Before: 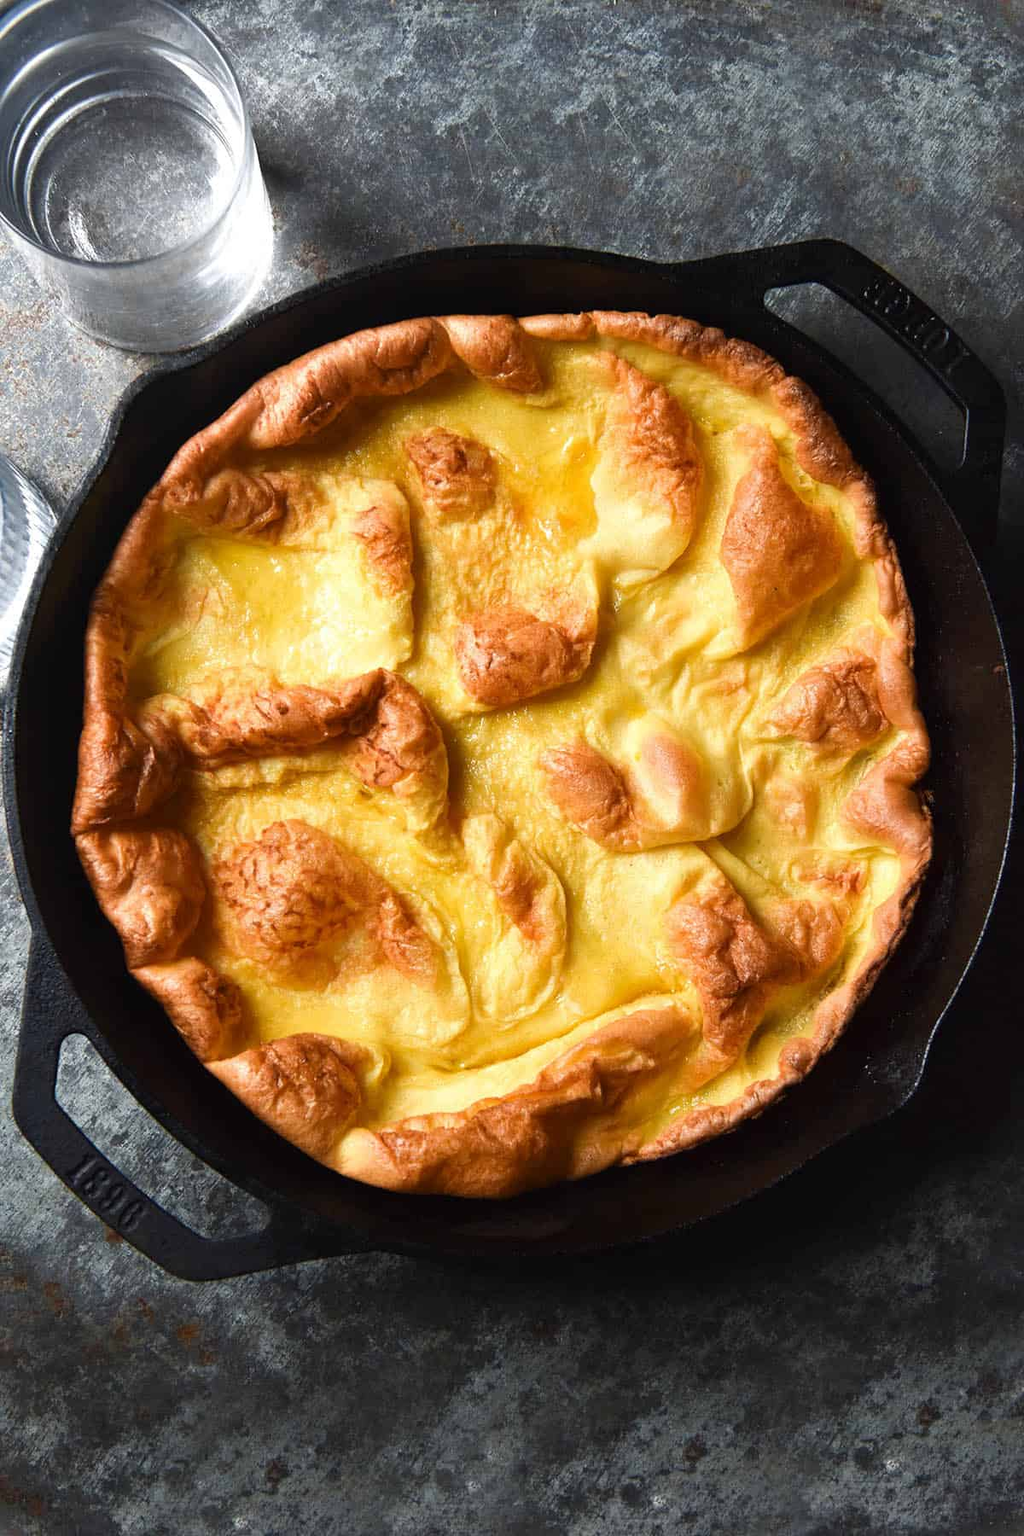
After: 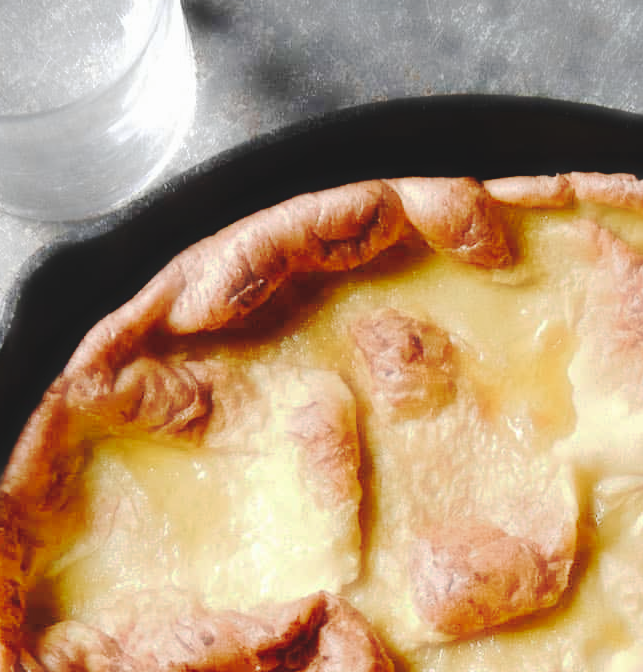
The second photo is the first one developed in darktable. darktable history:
crop: left 10.351%, top 10.697%, right 36.035%, bottom 51.932%
tone curve: curves: ch0 [(0, 0) (0.003, 0.089) (0.011, 0.089) (0.025, 0.088) (0.044, 0.089) (0.069, 0.094) (0.1, 0.108) (0.136, 0.119) (0.177, 0.147) (0.224, 0.204) (0.277, 0.28) (0.335, 0.389) (0.399, 0.486) (0.468, 0.588) (0.543, 0.647) (0.623, 0.705) (0.709, 0.759) (0.801, 0.815) (0.898, 0.873) (1, 1)], preserve colors none
haze removal: strength -0.896, distance 0.225, compatibility mode true, adaptive false
